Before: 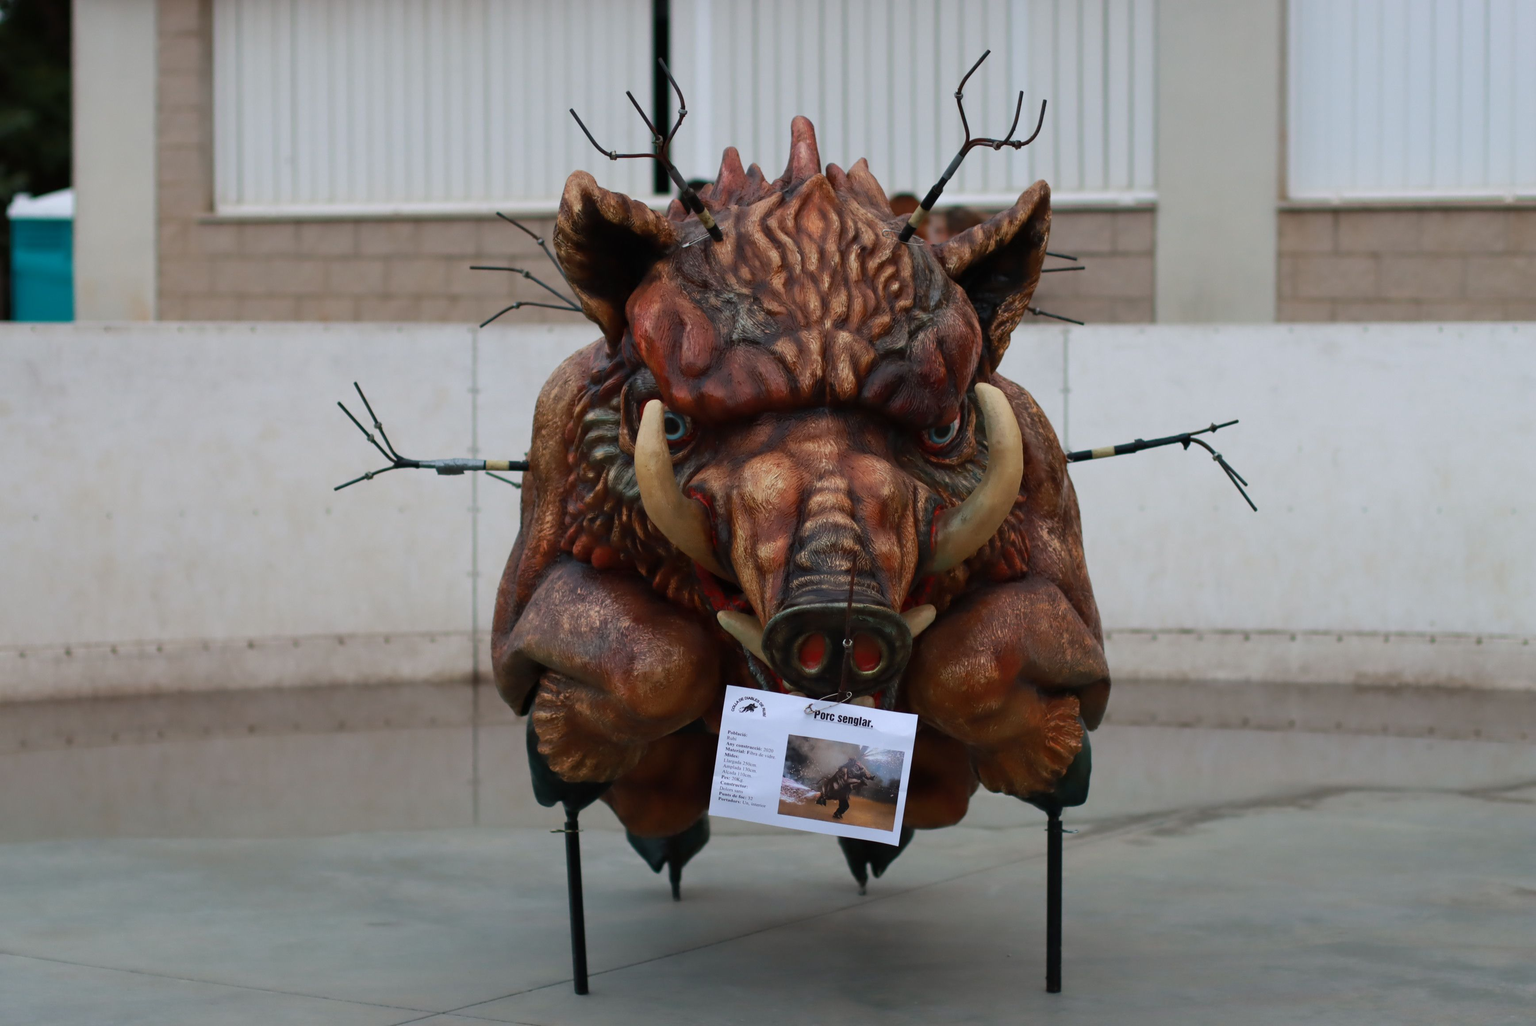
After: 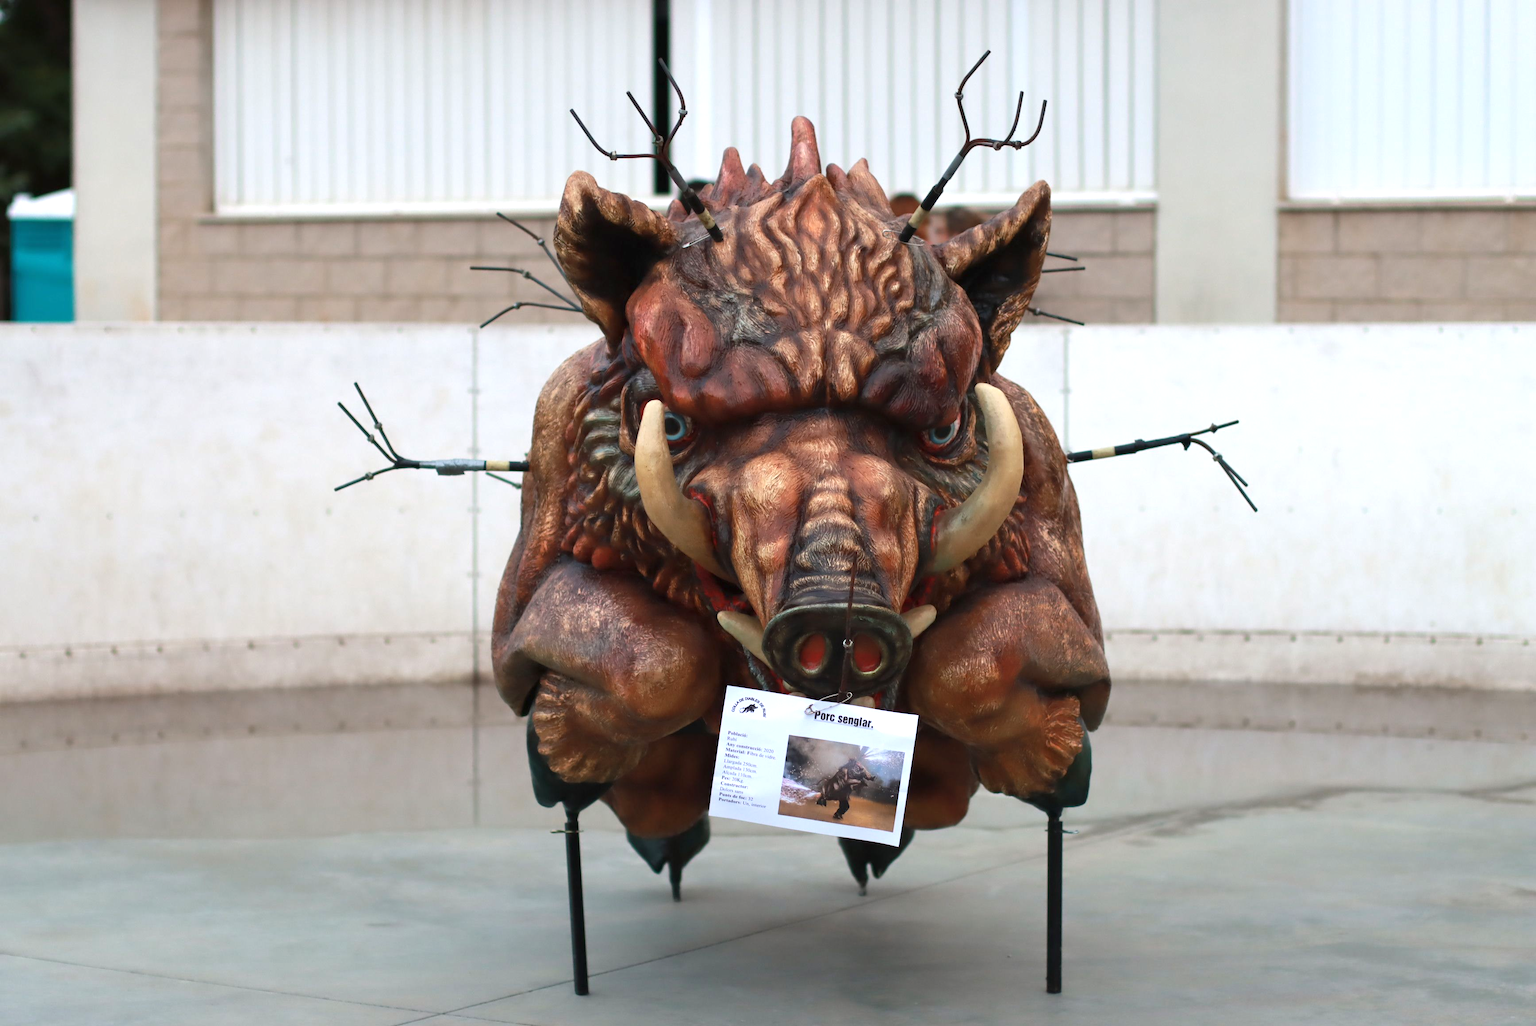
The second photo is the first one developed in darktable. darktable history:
color zones: curves: ch0 [(0, 0.5) (0.143, 0.52) (0.286, 0.5) (0.429, 0.5) (0.571, 0.5) (0.714, 0.5) (0.857, 0.5) (1, 0.5)]; ch1 [(0, 0.489) (0.155, 0.45) (0.286, 0.466) (0.429, 0.5) (0.571, 0.5) (0.714, 0.5) (0.857, 0.5) (1, 0.489)]
exposure: black level correction 0, exposure 0.892 EV, compensate highlight preservation false
